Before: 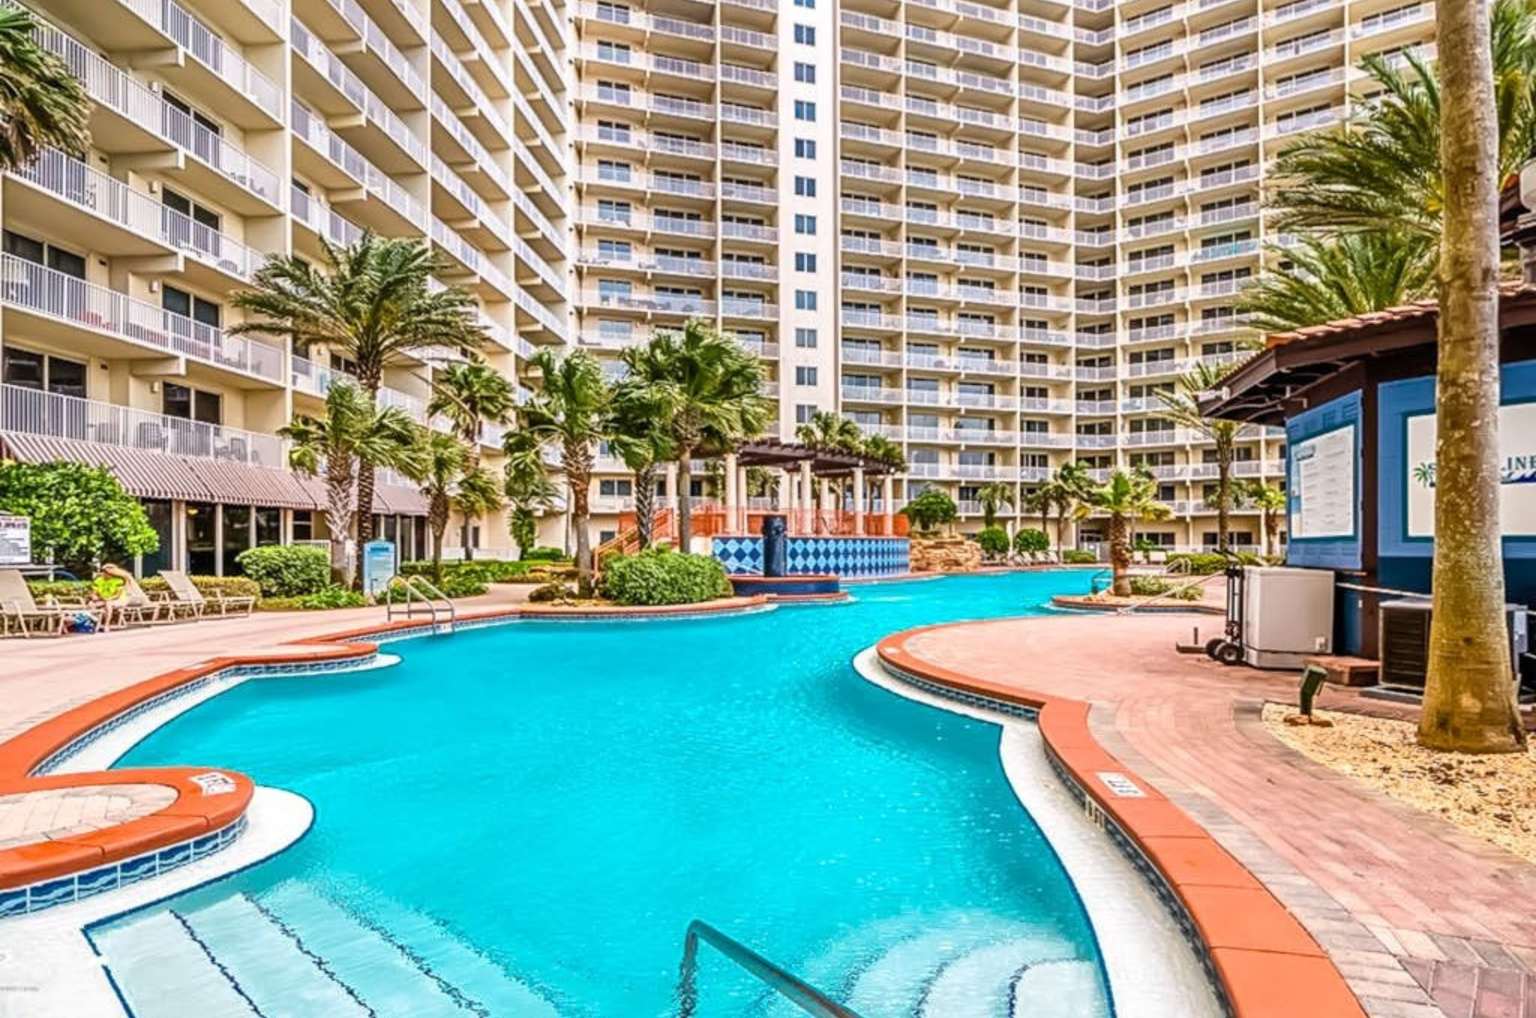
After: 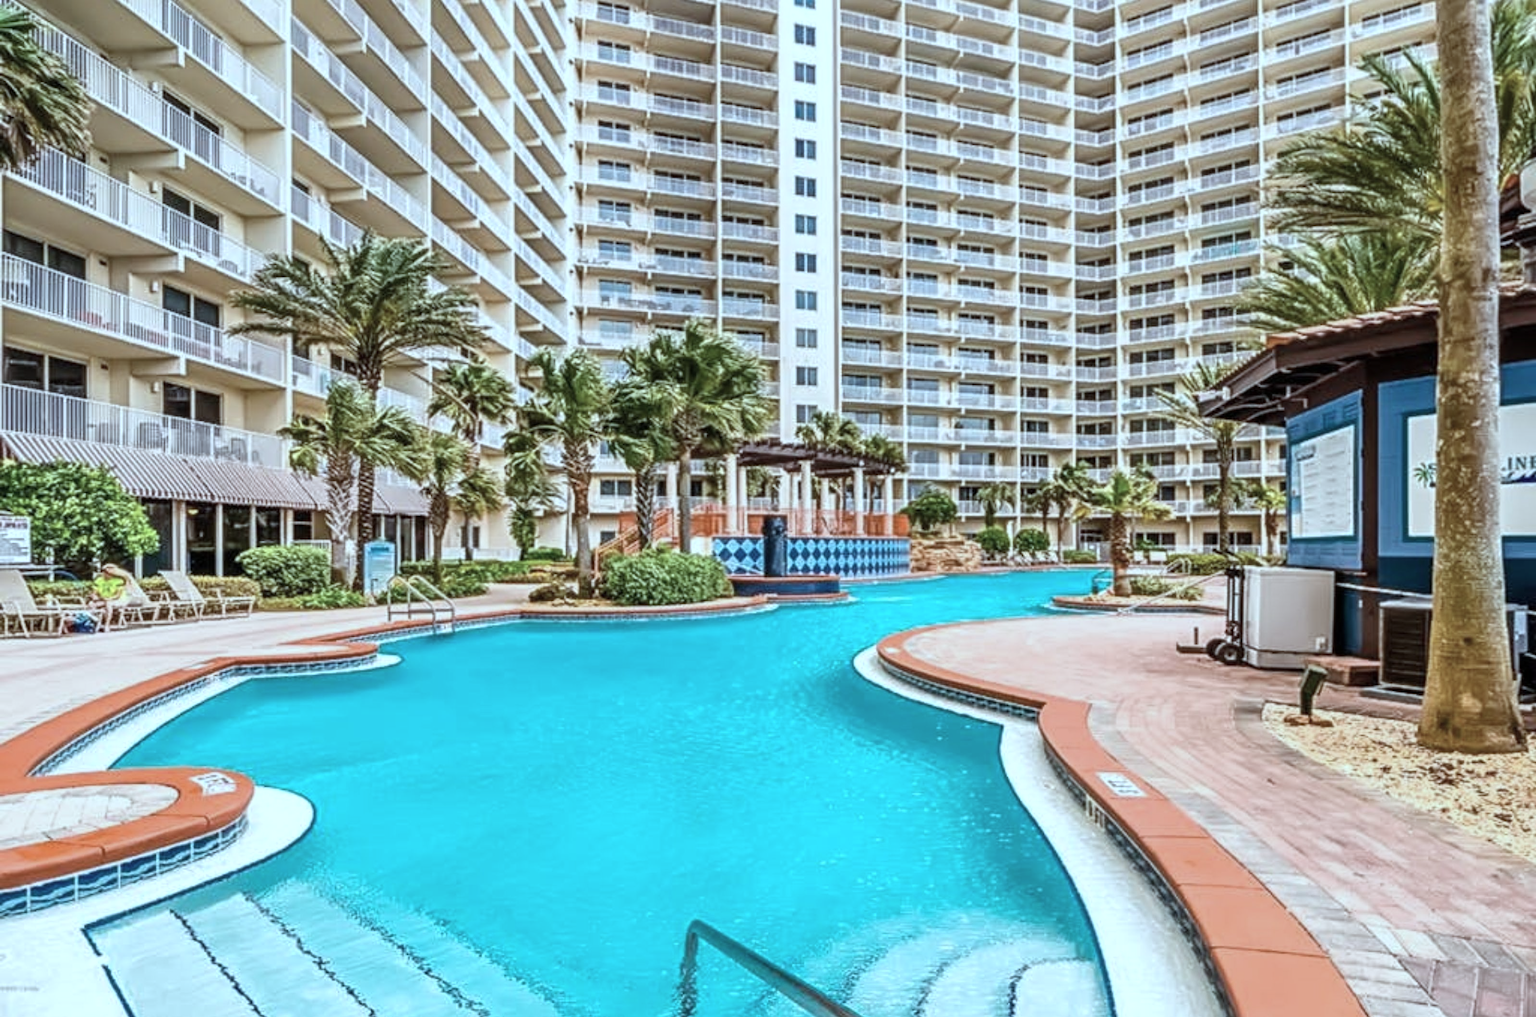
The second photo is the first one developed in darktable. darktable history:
color correction: highlights a* -12.7, highlights b* -17.46, saturation 0.713
sharpen: amount 0.201
